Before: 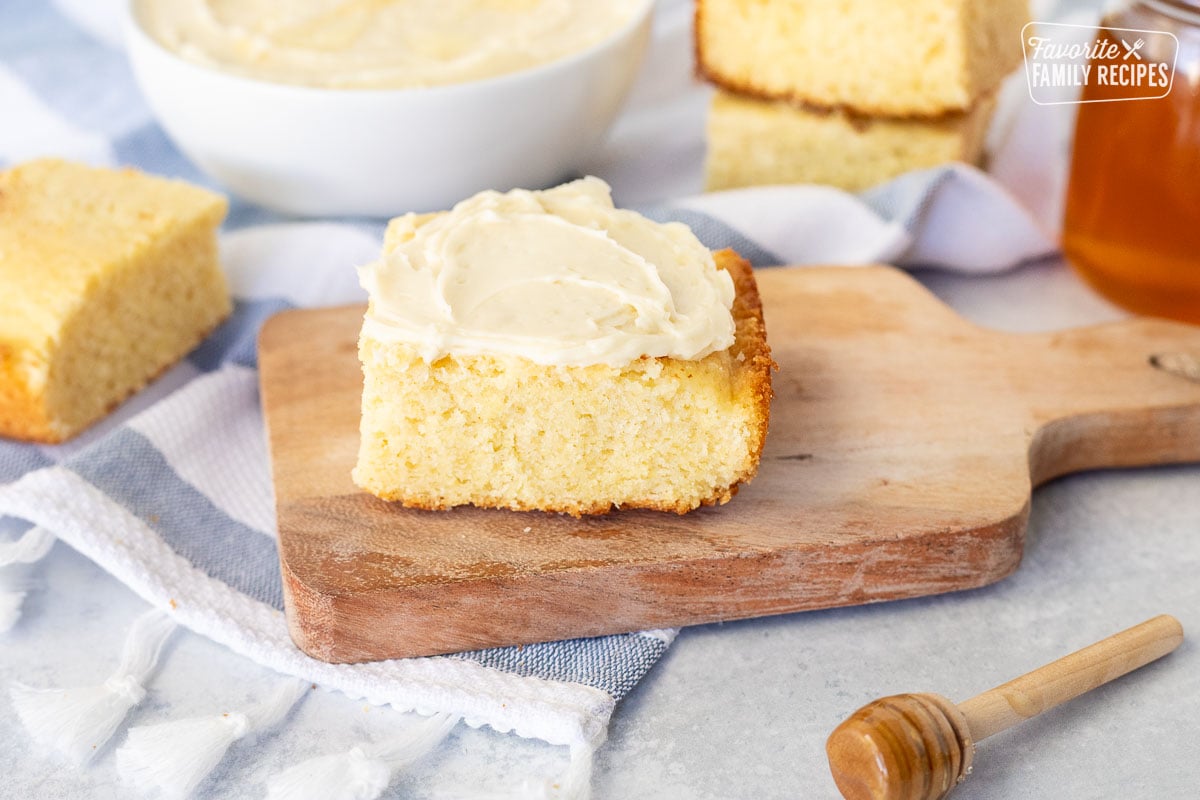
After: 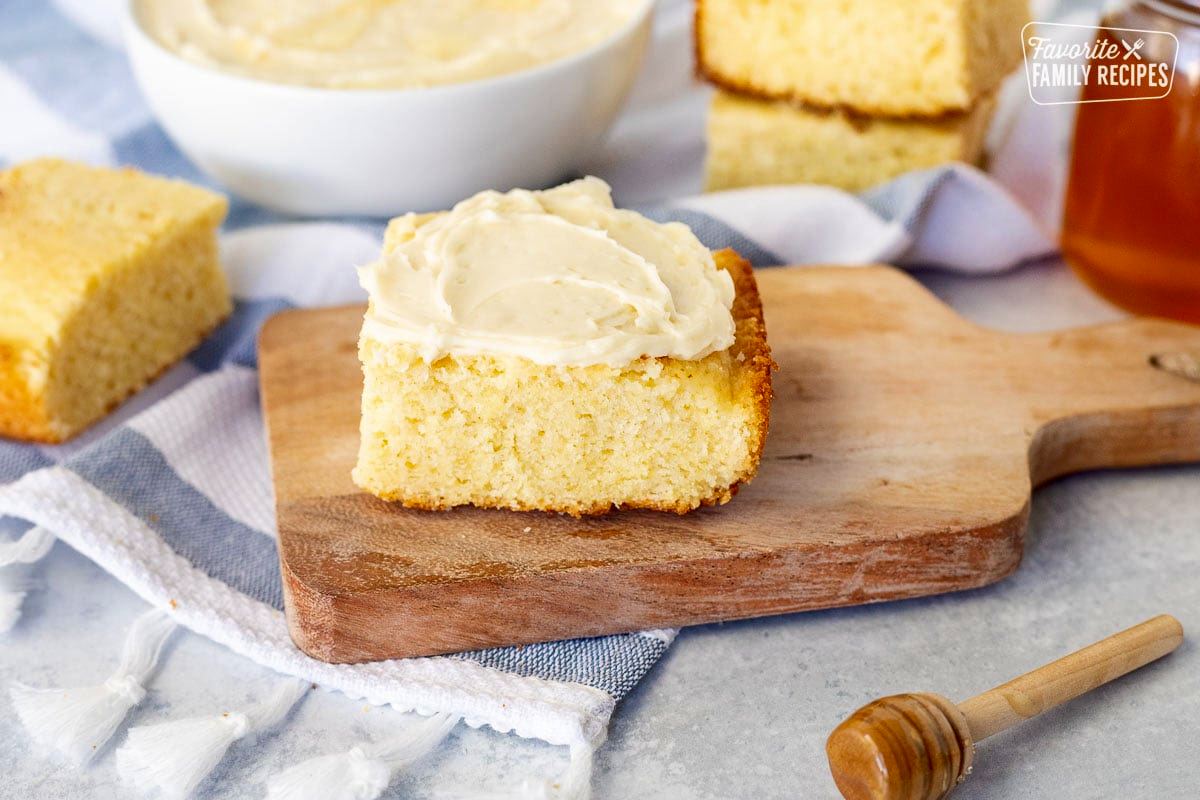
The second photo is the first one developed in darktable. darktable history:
contrast brightness saturation: contrast 0.07, brightness -0.13, saturation 0.06
haze removal: compatibility mode true, adaptive false
